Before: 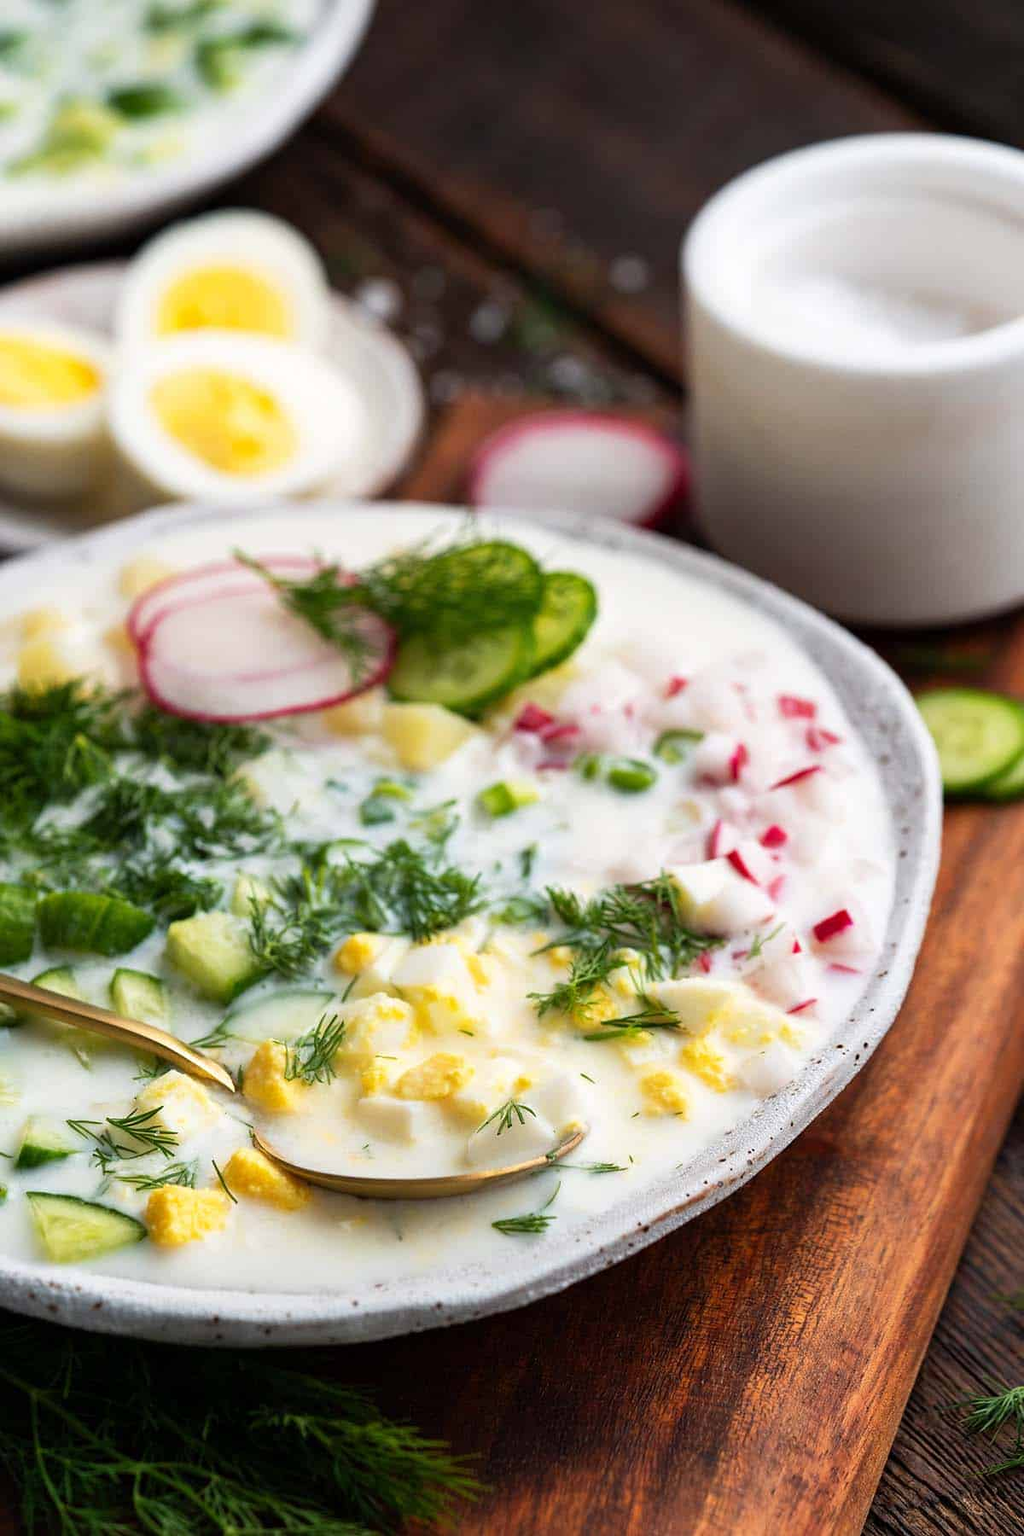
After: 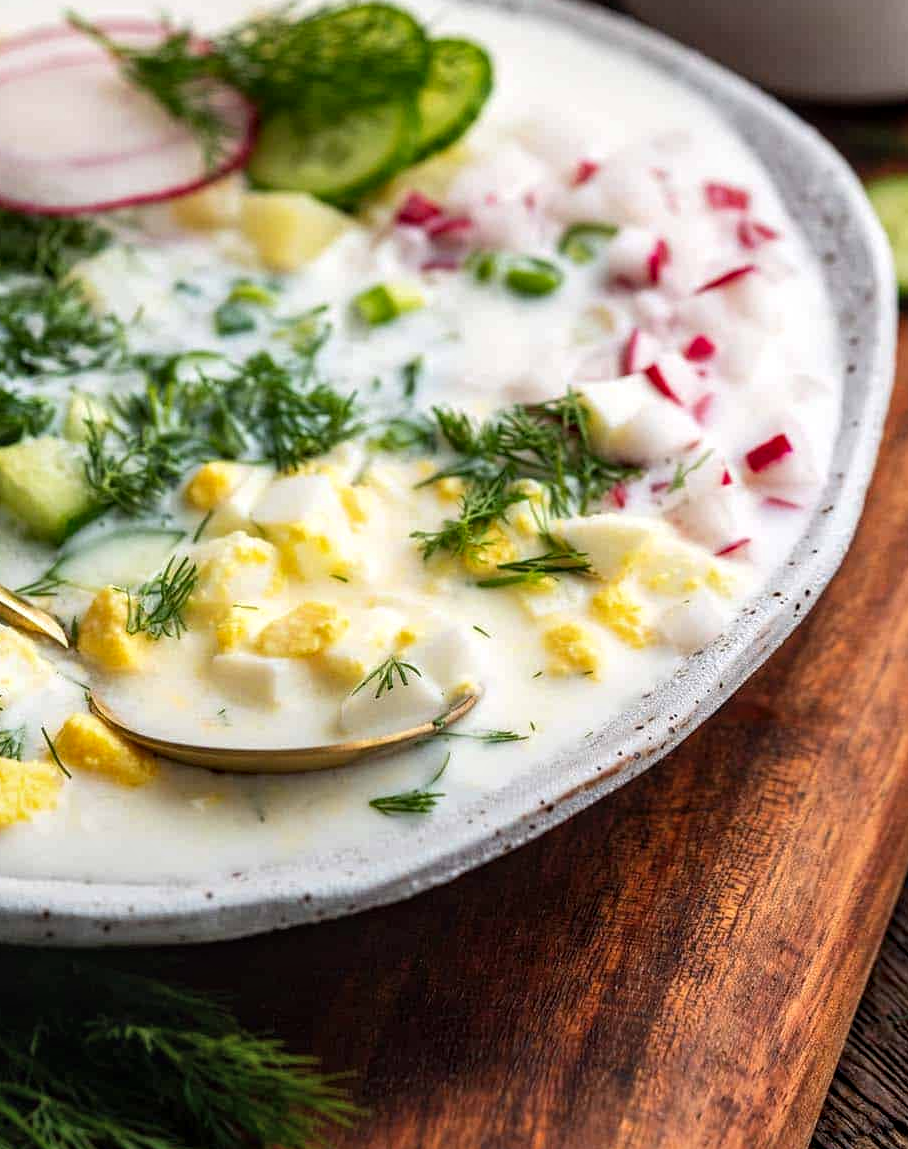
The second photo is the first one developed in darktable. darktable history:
local contrast: detail 130%
crop and rotate: left 17.299%, top 35.115%, right 7.015%, bottom 1.024%
